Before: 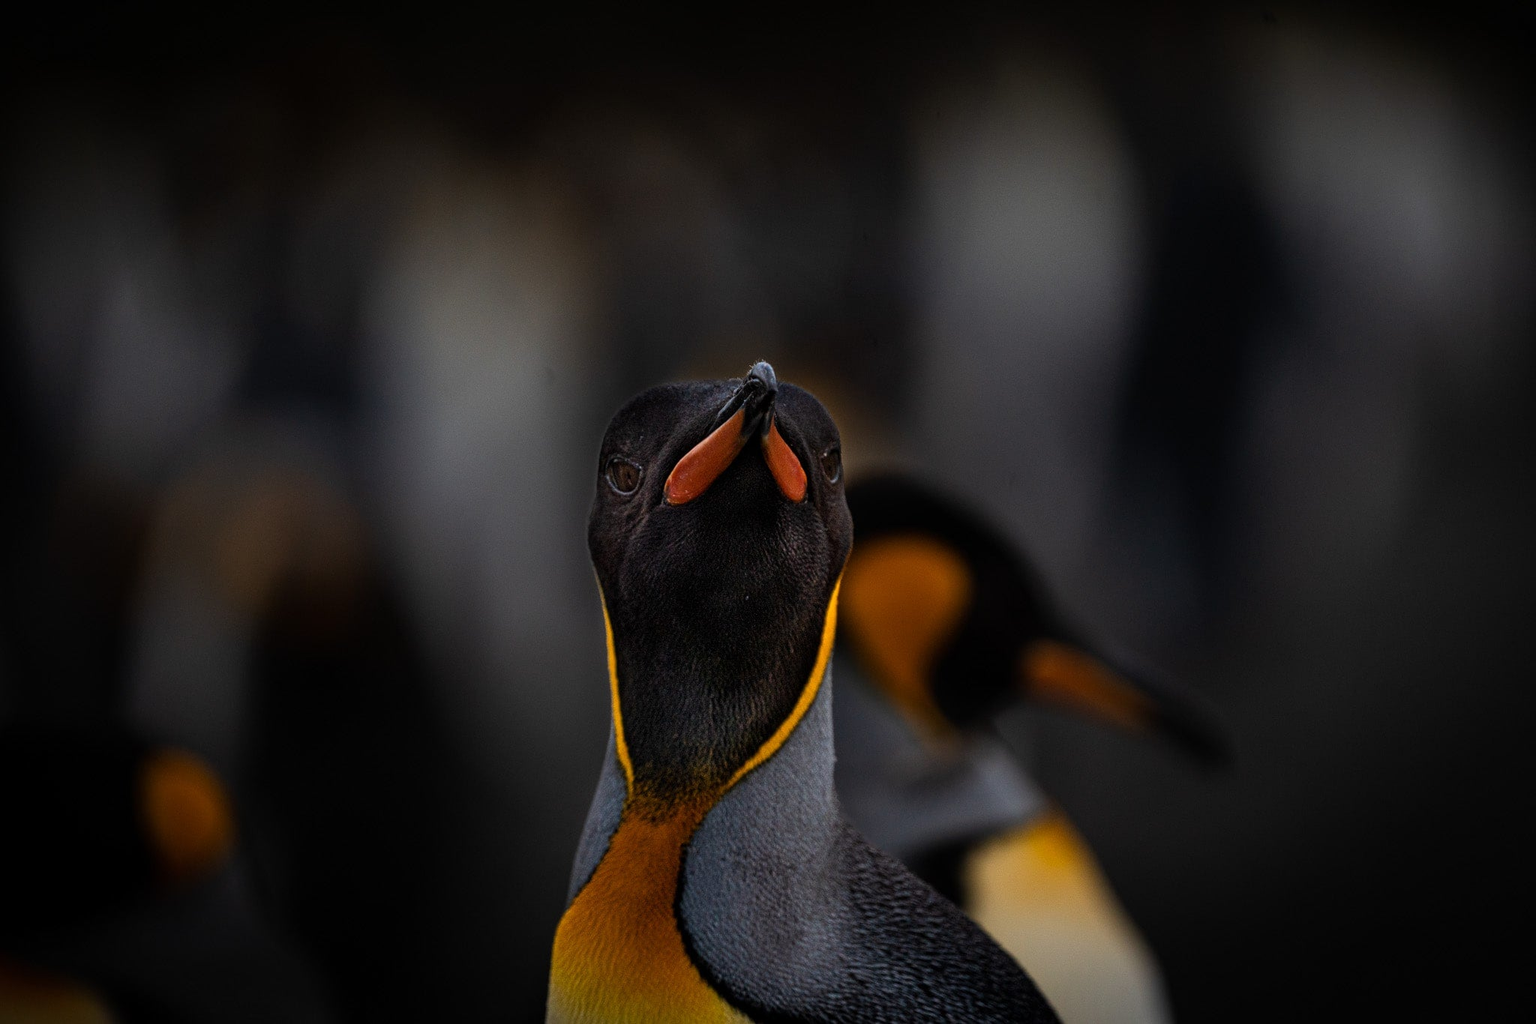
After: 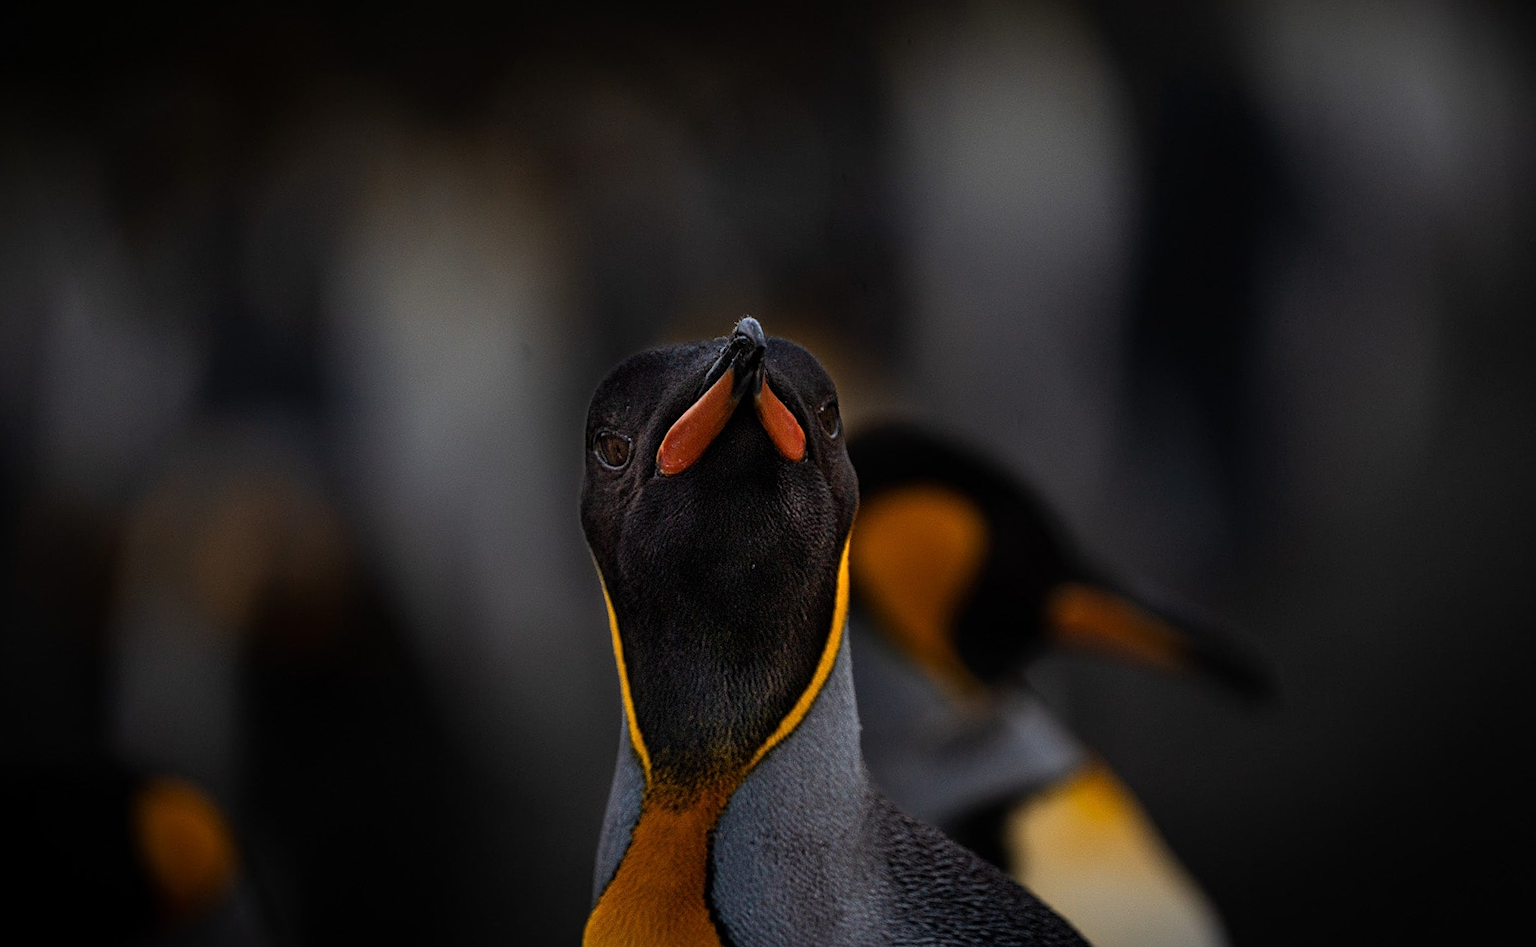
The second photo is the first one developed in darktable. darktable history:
sharpen: amount 0.2
white balance: emerald 1
rotate and perspective: rotation -5°, crop left 0.05, crop right 0.952, crop top 0.11, crop bottom 0.89
